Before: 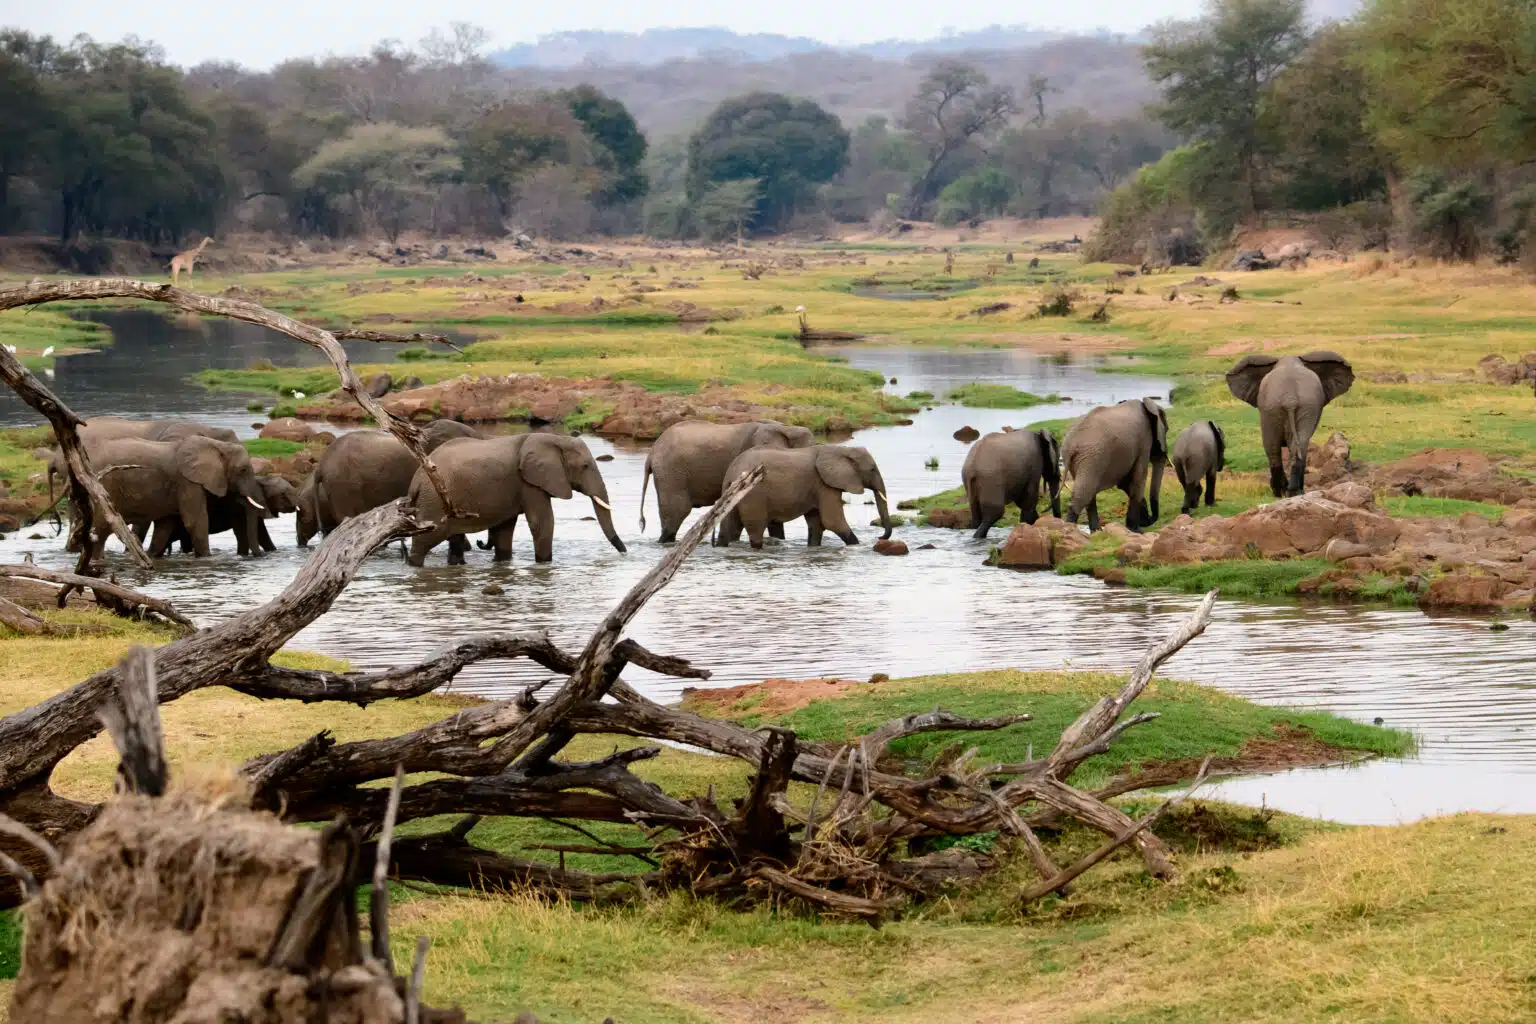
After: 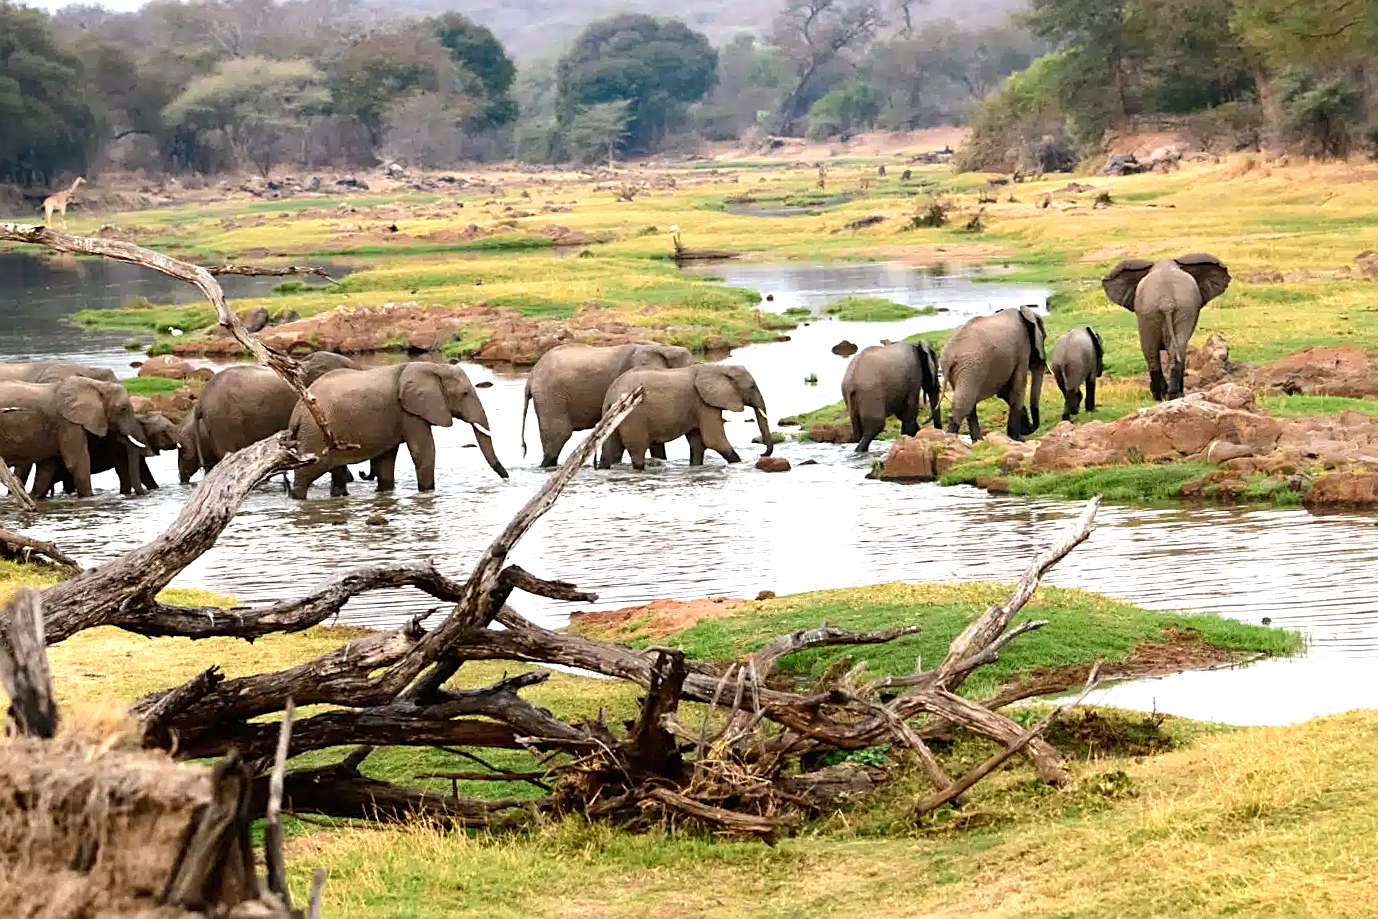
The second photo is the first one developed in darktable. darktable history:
crop and rotate: angle 1.96°, left 5.673%, top 5.673%
exposure: black level correction 0, exposure 0.7 EV, compensate exposure bias true, compensate highlight preservation false
sharpen: on, module defaults
